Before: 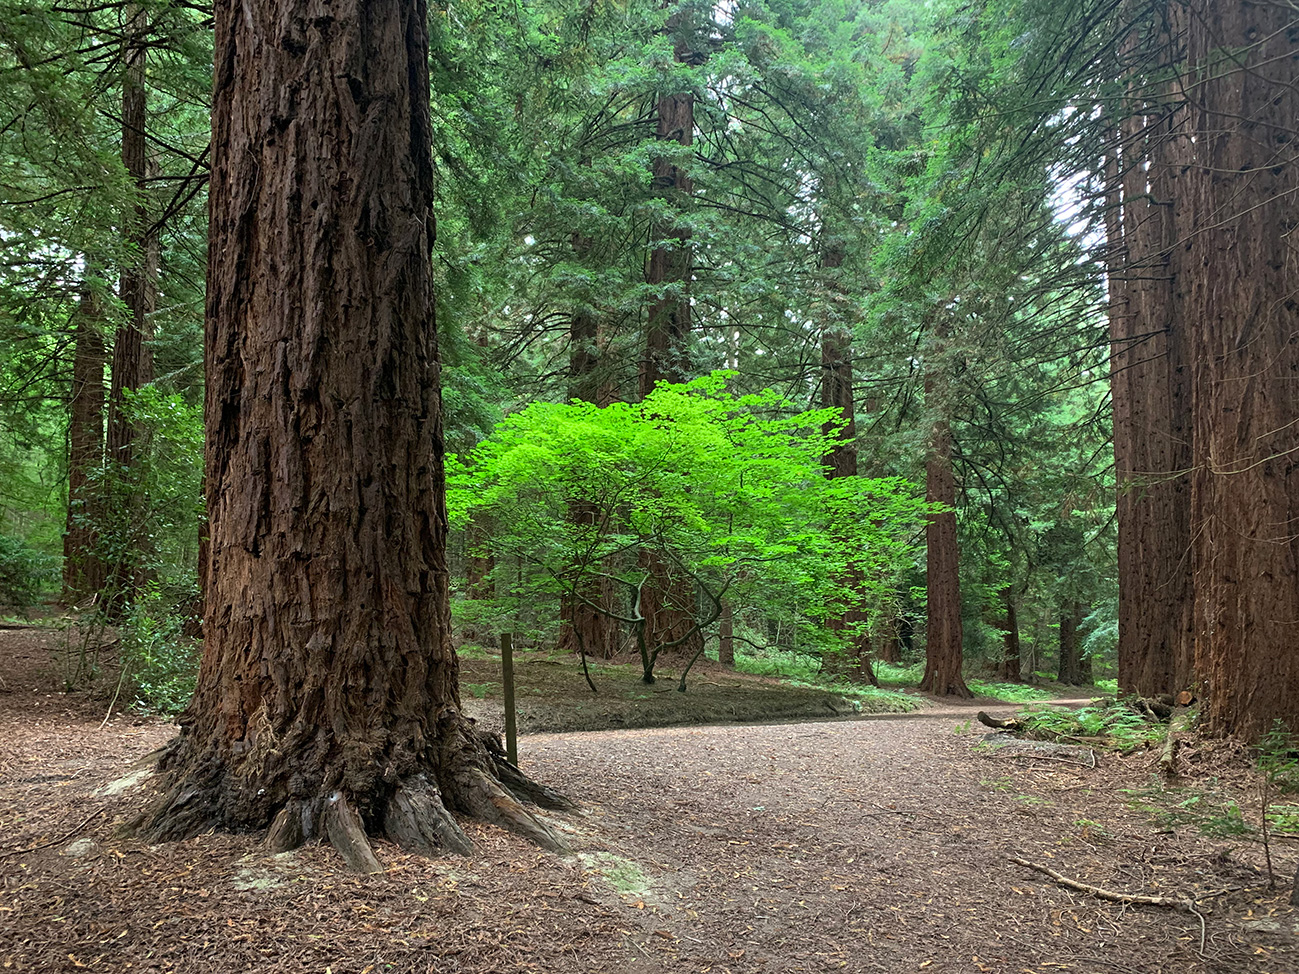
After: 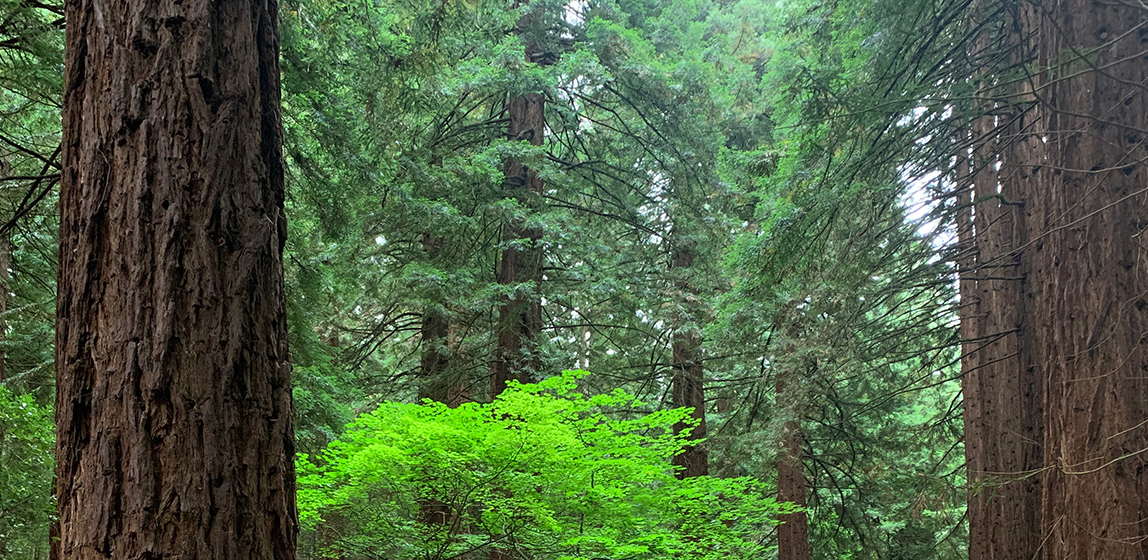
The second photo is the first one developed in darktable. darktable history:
crop and rotate: left 11.571%, bottom 42.463%
